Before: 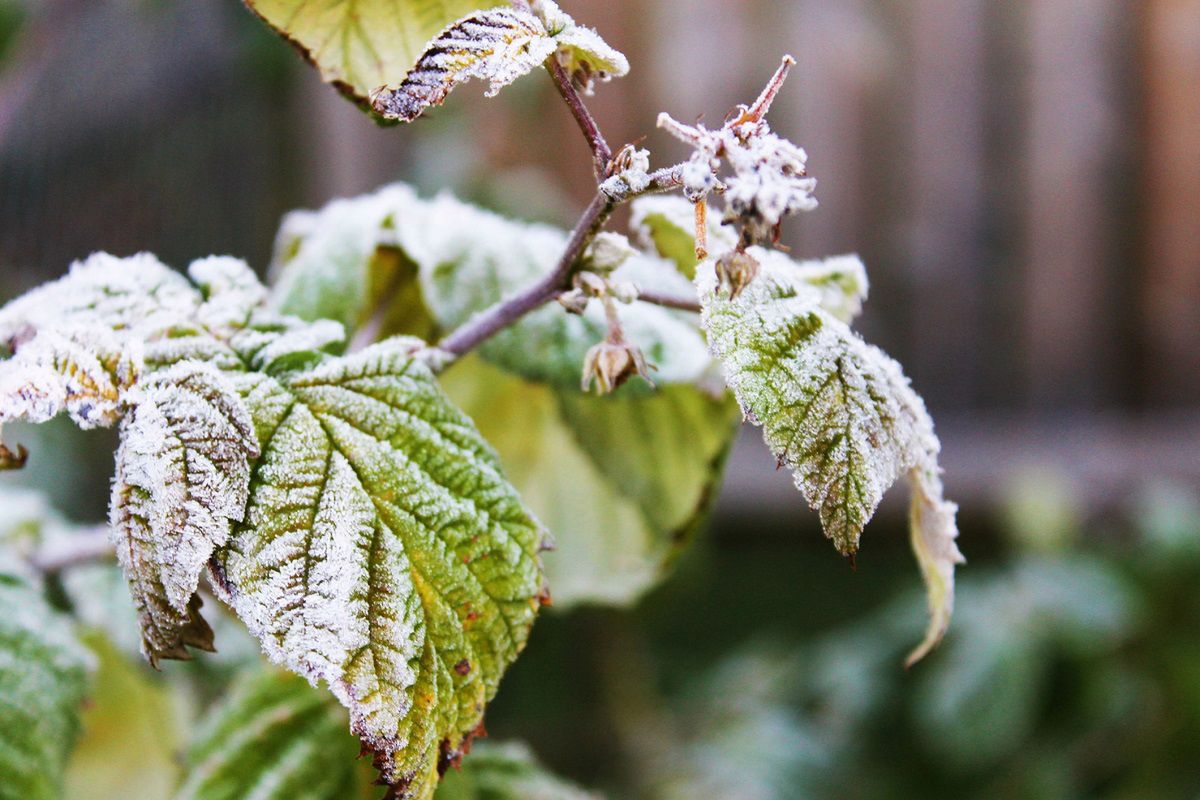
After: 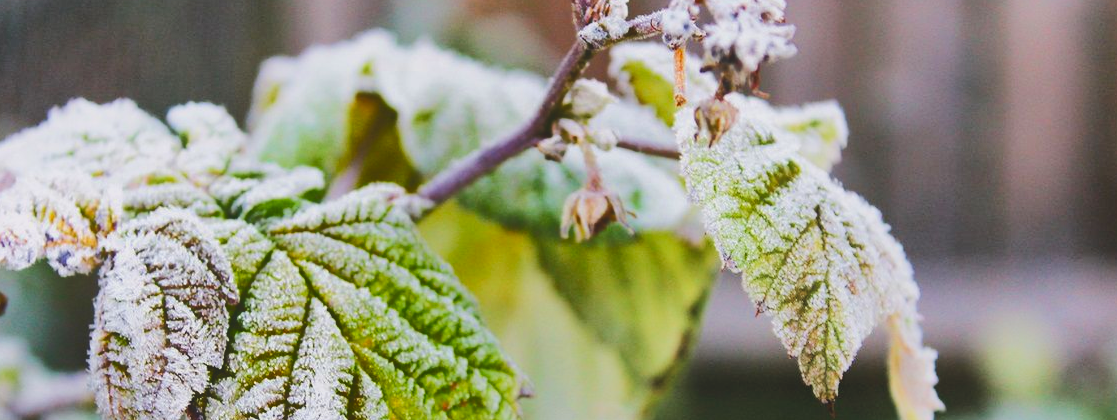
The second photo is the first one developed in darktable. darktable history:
crop: left 1.812%, top 19.224%, right 5.023%, bottom 28.226%
local contrast: detail 72%
contrast brightness saturation: saturation -0.155
shadows and highlights: shadows 24.51, highlights -78.18, soften with gaussian
tone equalizer: -7 EV 0.148 EV, -6 EV 0.576 EV, -5 EV 1.19 EV, -4 EV 1.33 EV, -3 EV 1.14 EV, -2 EV 0.6 EV, -1 EV 0.145 EV, edges refinement/feathering 500, mask exposure compensation -1.57 EV, preserve details no
